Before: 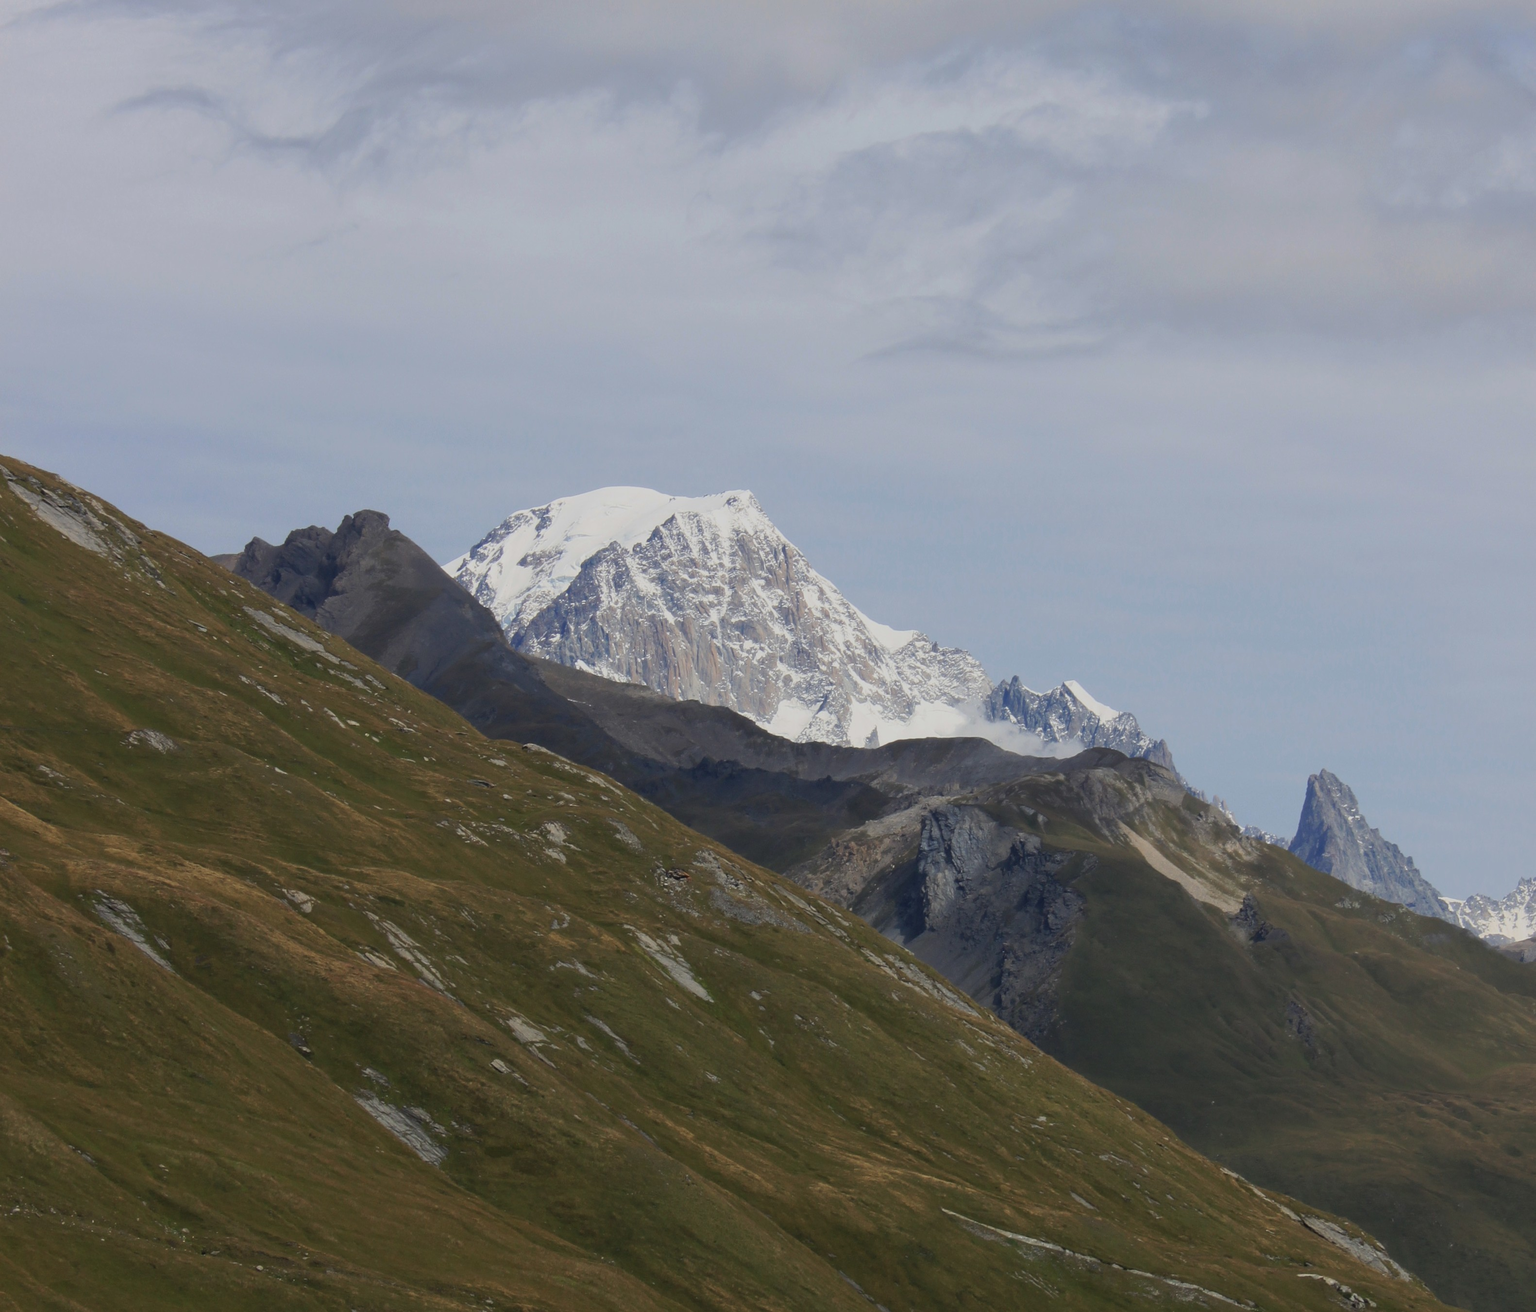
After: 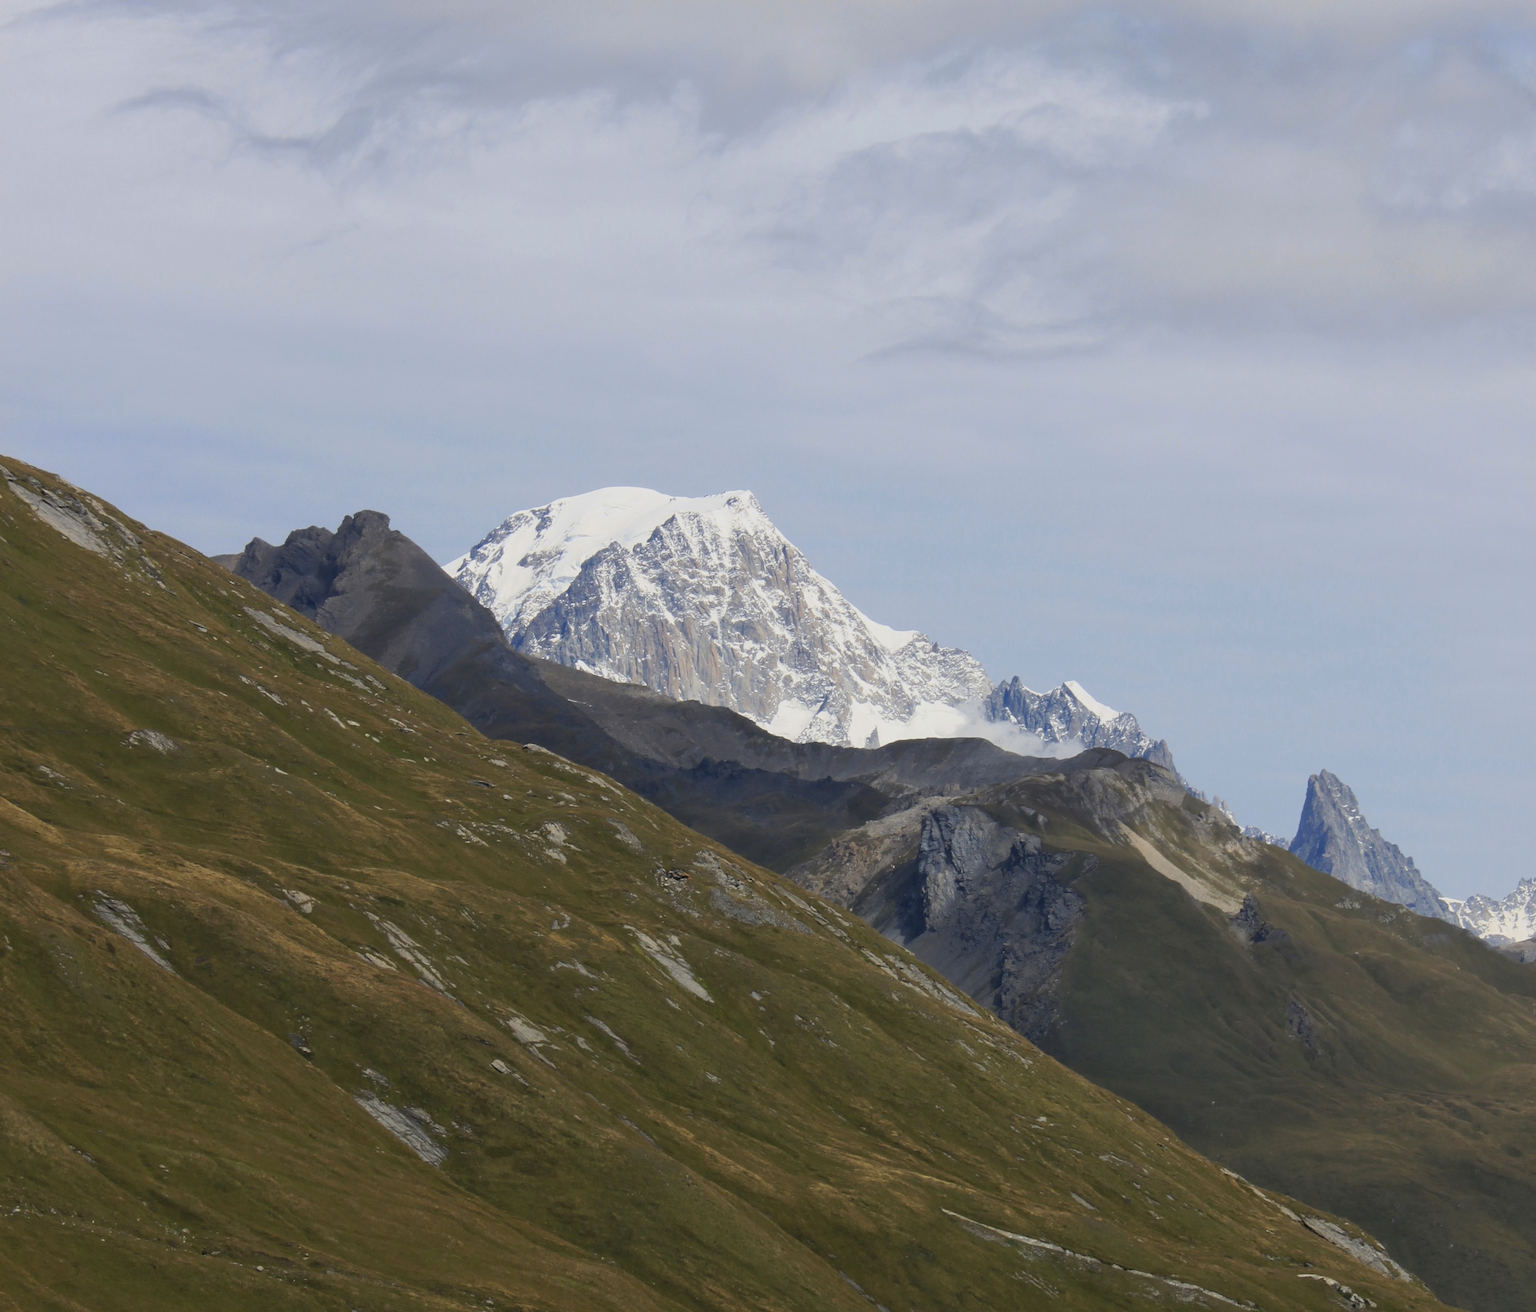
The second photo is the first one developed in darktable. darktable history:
shadows and highlights: radius 44.78, white point adjustment 6.64, compress 79.65%, highlights color adjustment 78.42%, soften with gaussian
color contrast: green-magenta contrast 0.8, blue-yellow contrast 1.1, unbound 0
